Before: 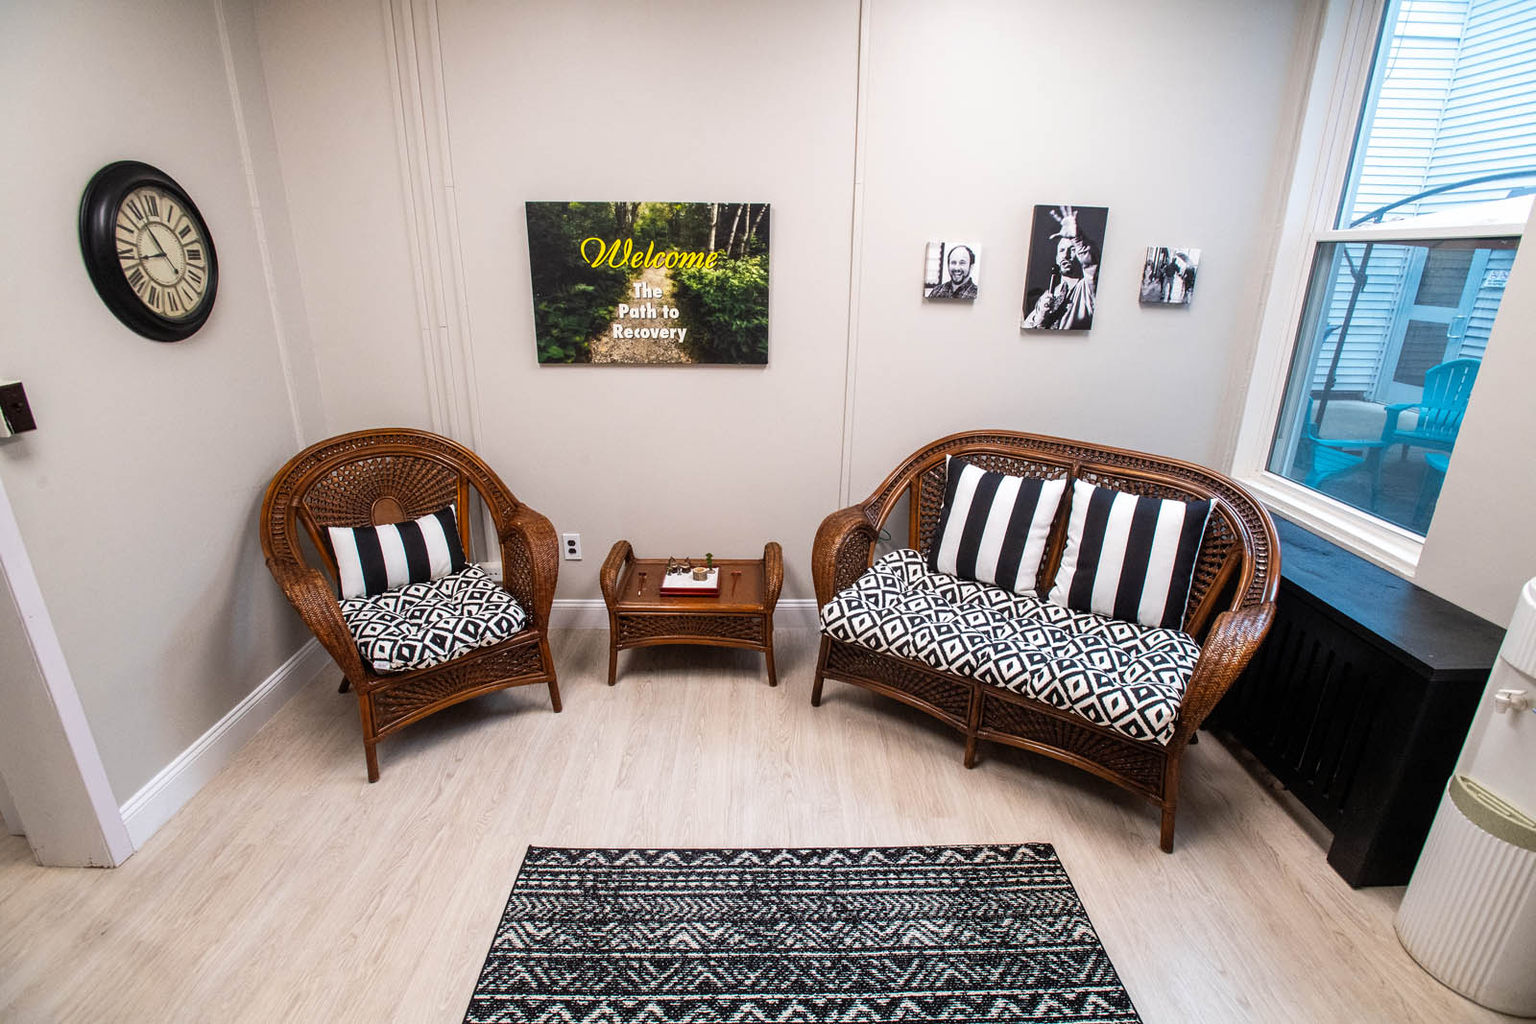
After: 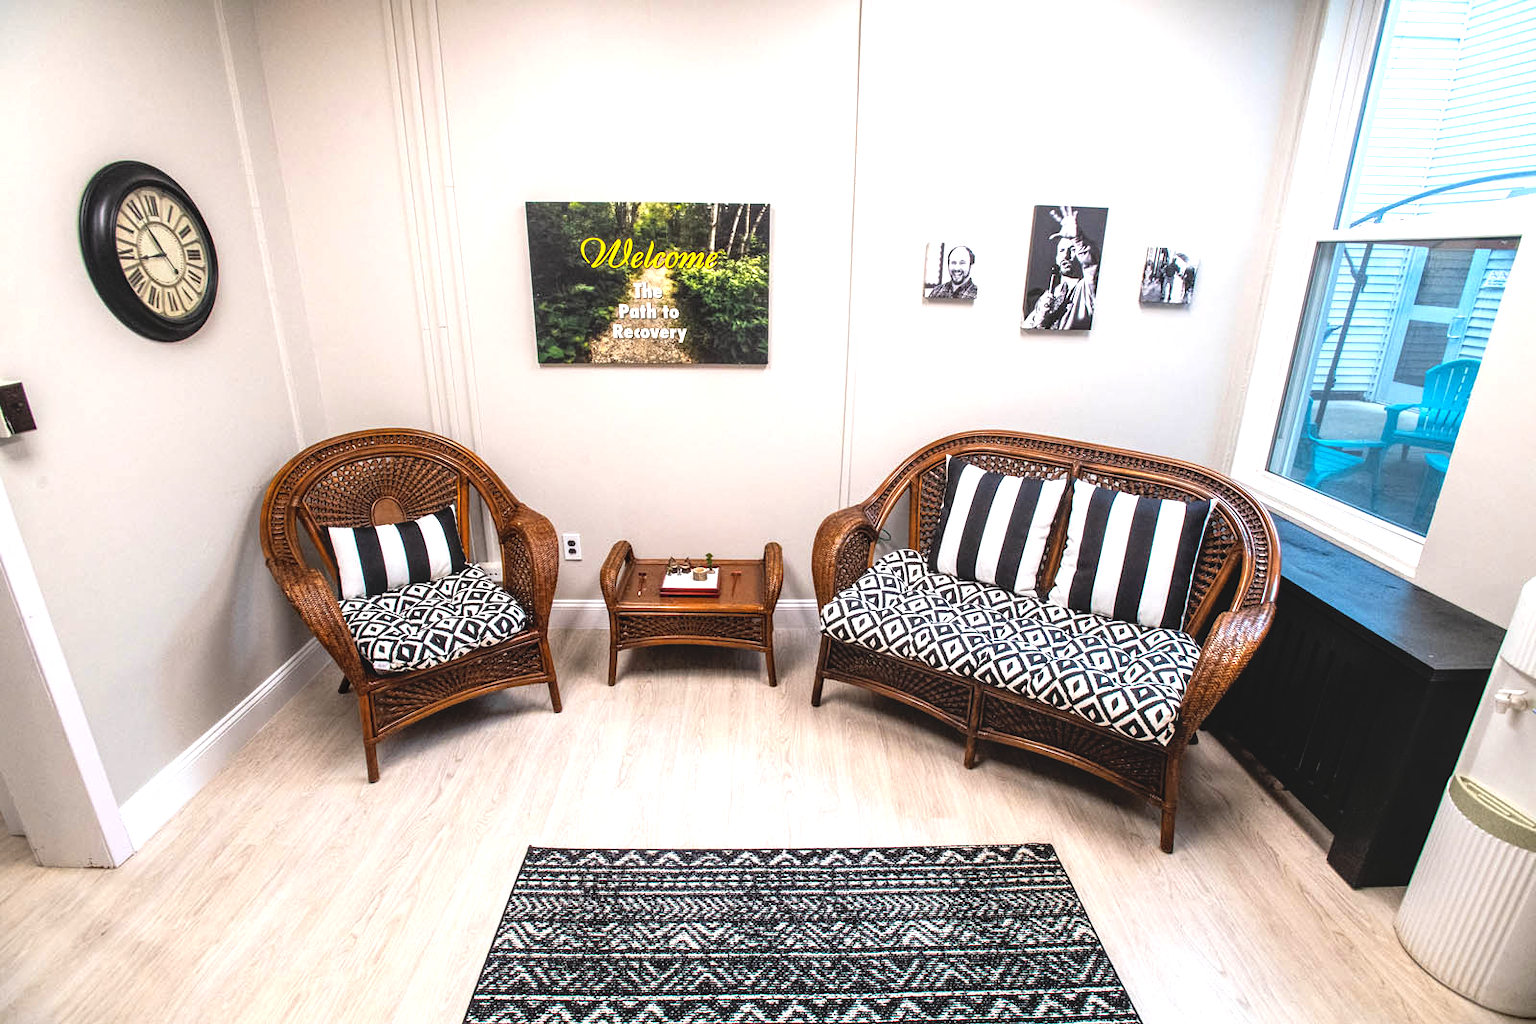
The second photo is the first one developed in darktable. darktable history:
exposure: compensate highlight preservation false
local contrast: detail 110%
tone equalizer: -8 EV -0.764 EV, -7 EV -0.69 EV, -6 EV -0.634 EV, -5 EV -0.361 EV, -3 EV 0.372 EV, -2 EV 0.6 EV, -1 EV 0.697 EV, +0 EV 0.755 EV
